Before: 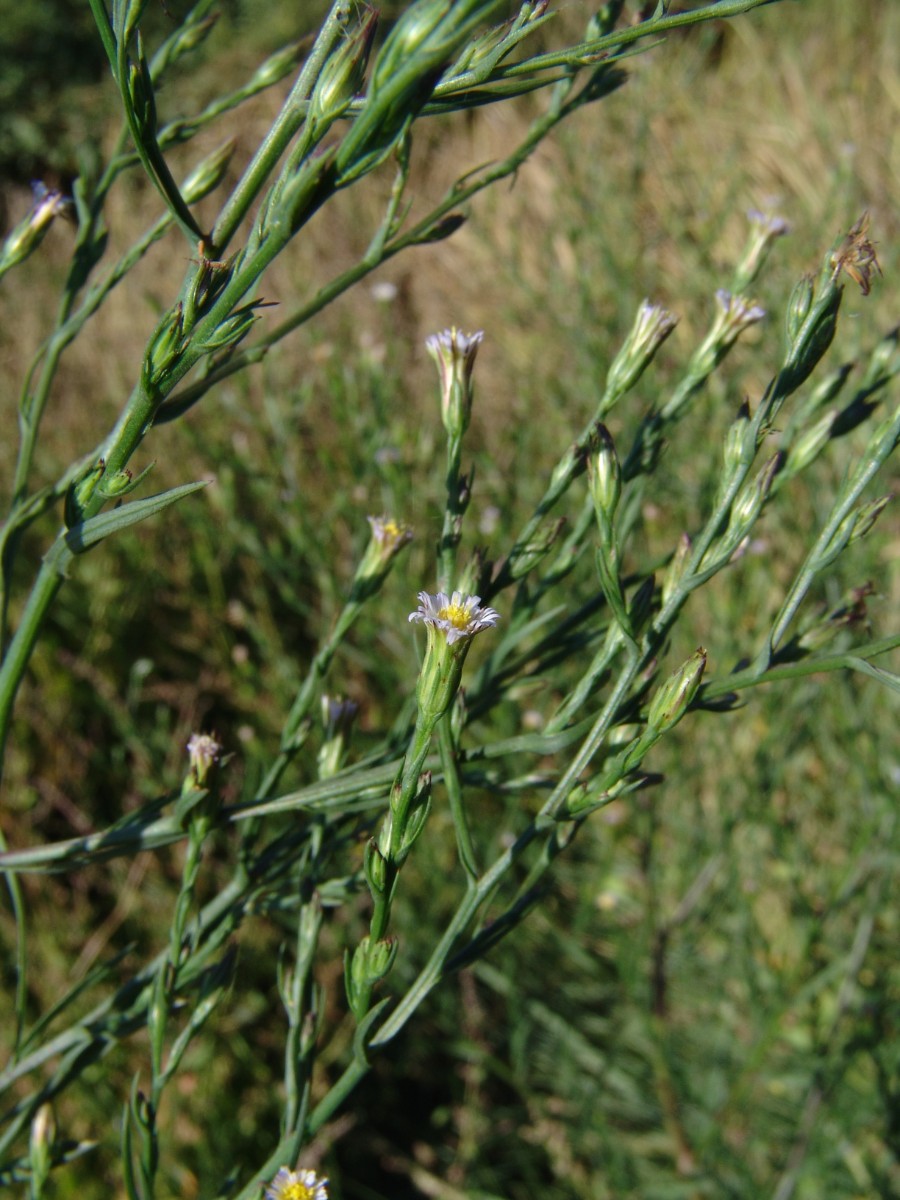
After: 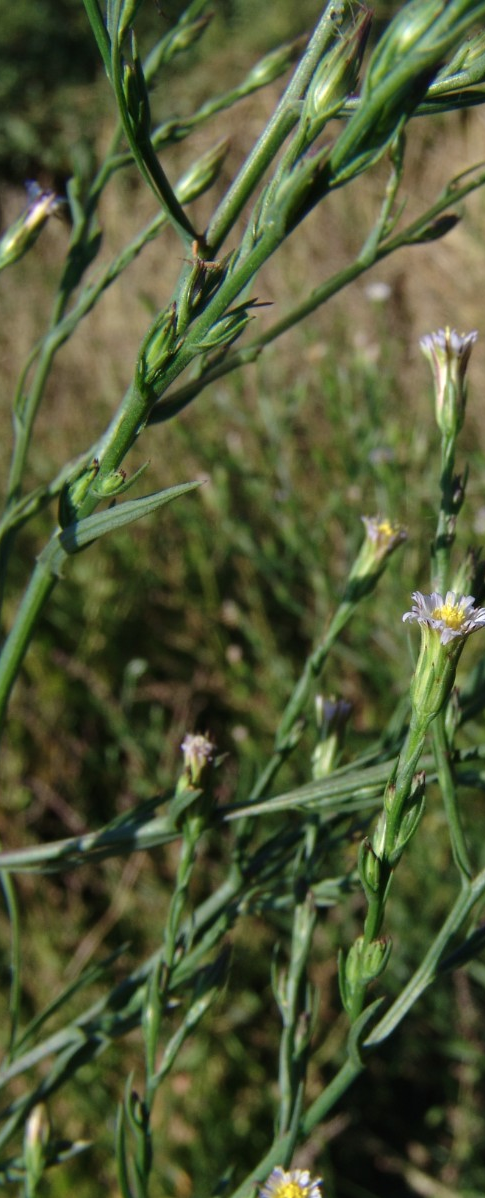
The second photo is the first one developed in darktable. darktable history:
color zones: curves: ch0 [(0, 0.558) (0.143, 0.559) (0.286, 0.529) (0.429, 0.505) (0.571, 0.5) (0.714, 0.5) (0.857, 0.5) (1, 0.558)]; ch1 [(0, 0.469) (0.01, 0.469) (0.12, 0.446) (0.248, 0.469) (0.5, 0.5) (0.748, 0.5) (0.99, 0.469) (1, 0.469)]
crop: left 0.68%, right 45.393%, bottom 0.084%
